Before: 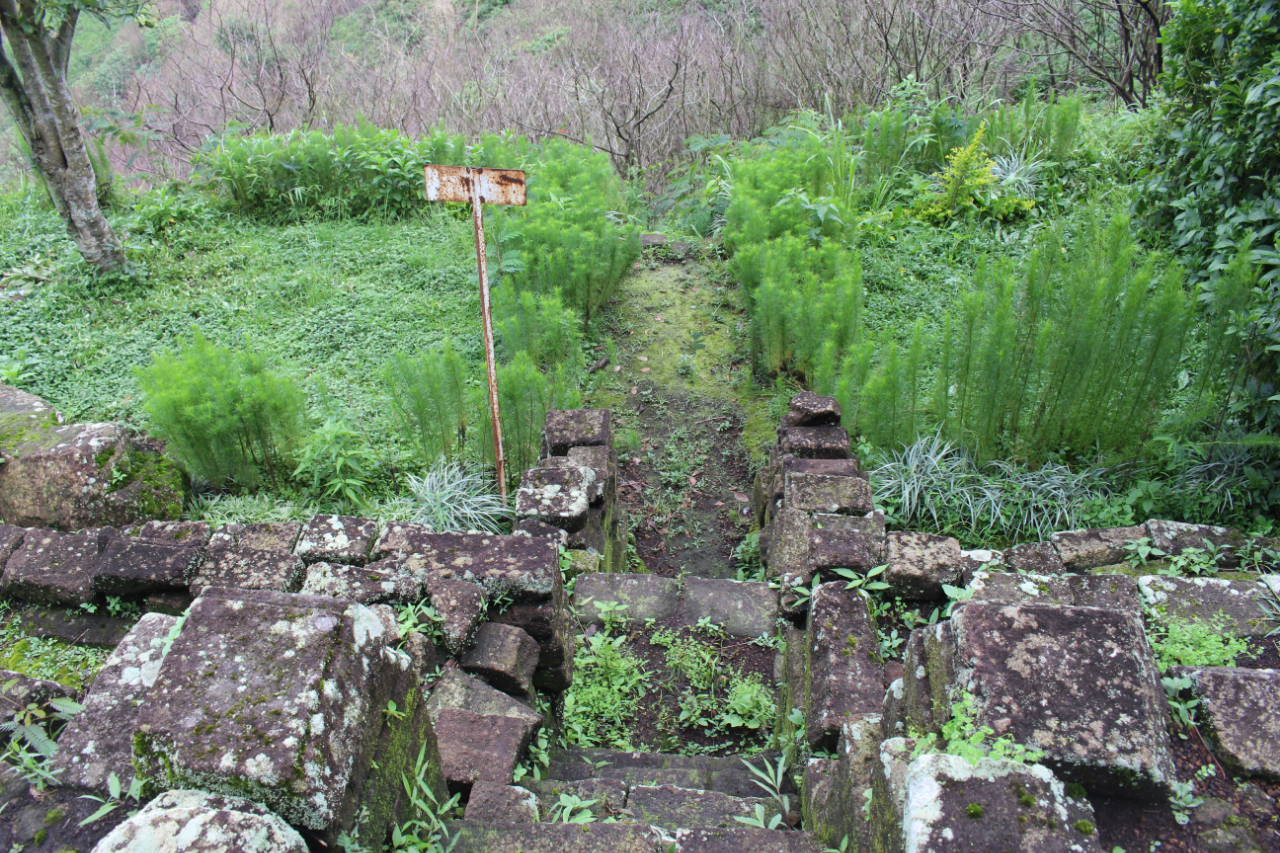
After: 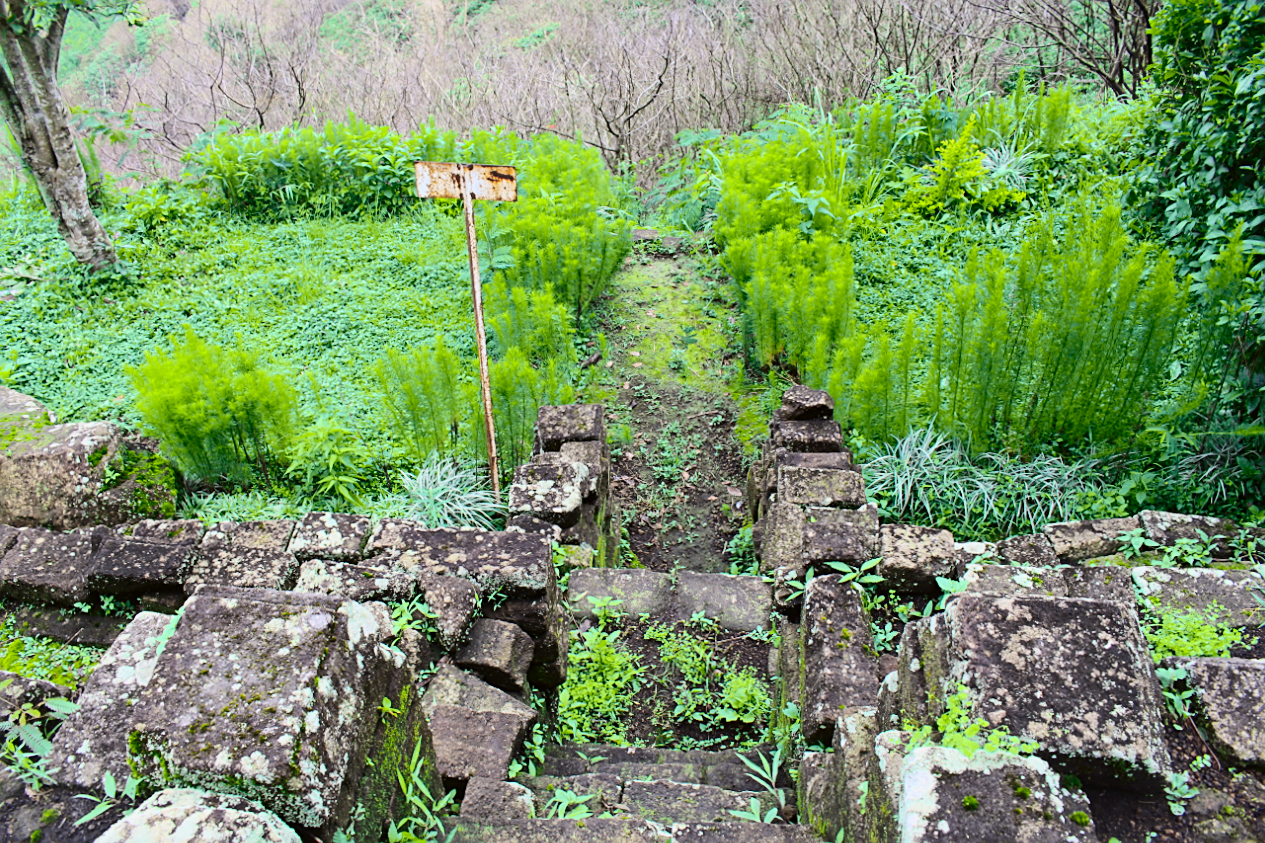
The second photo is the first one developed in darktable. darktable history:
rotate and perspective: rotation -0.45°, automatic cropping original format, crop left 0.008, crop right 0.992, crop top 0.012, crop bottom 0.988
white balance: emerald 1
tone curve: curves: ch0 [(0, 0) (0.104, 0.068) (0.236, 0.227) (0.46, 0.576) (0.657, 0.796) (0.861, 0.932) (1, 0.981)]; ch1 [(0, 0) (0.353, 0.344) (0.434, 0.382) (0.479, 0.476) (0.502, 0.504) (0.544, 0.534) (0.57, 0.57) (0.586, 0.603) (0.618, 0.631) (0.657, 0.679) (1, 1)]; ch2 [(0, 0) (0.34, 0.314) (0.434, 0.43) (0.5, 0.511) (0.528, 0.545) (0.557, 0.573) (0.573, 0.618) (0.628, 0.751) (1, 1)], color space Lab, independent channels, preserve colors none
exposure: exposure -0.21 EV, compensate highlight preservation false
sharpen: on, module defaults
